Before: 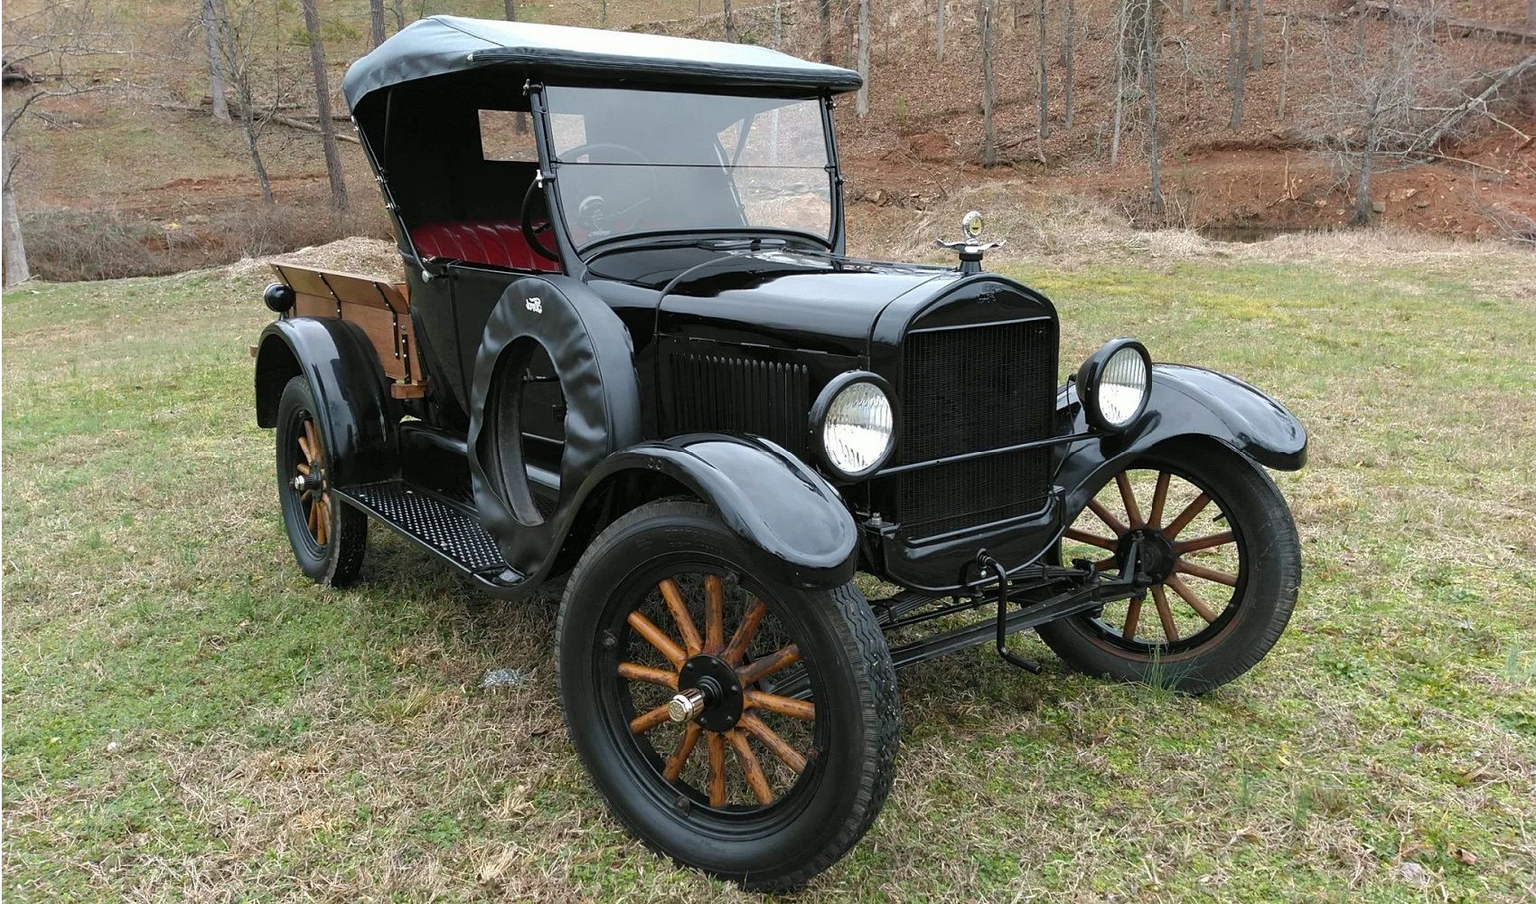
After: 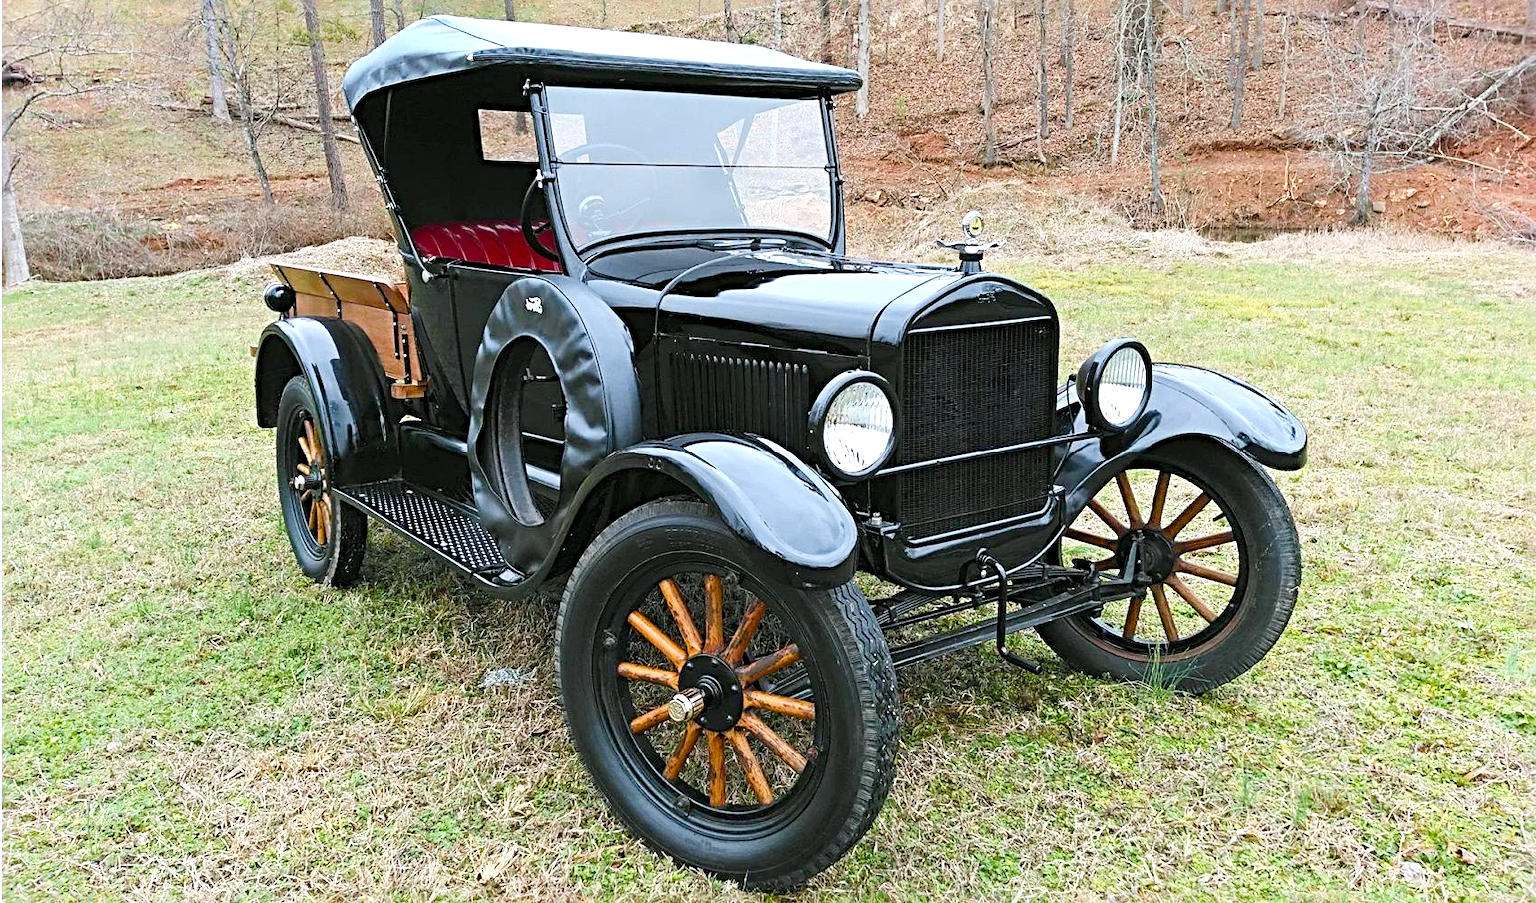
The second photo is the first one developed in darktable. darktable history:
white balance: red 0.976, blue 1.04
sharpen: radius 4.883
color balance rgb: perceptual saturation grading › global saturation 20%, perceptual saturation grading › highlights -50%, perceptual saturation grading › shadows 30%, perceptual brilliance grading › global brilliance 10%, perceptual brilliance grading › shadows 15%
contrast brightness saturation: contrast 0.2, brightness 0.16, saturation 0.22
